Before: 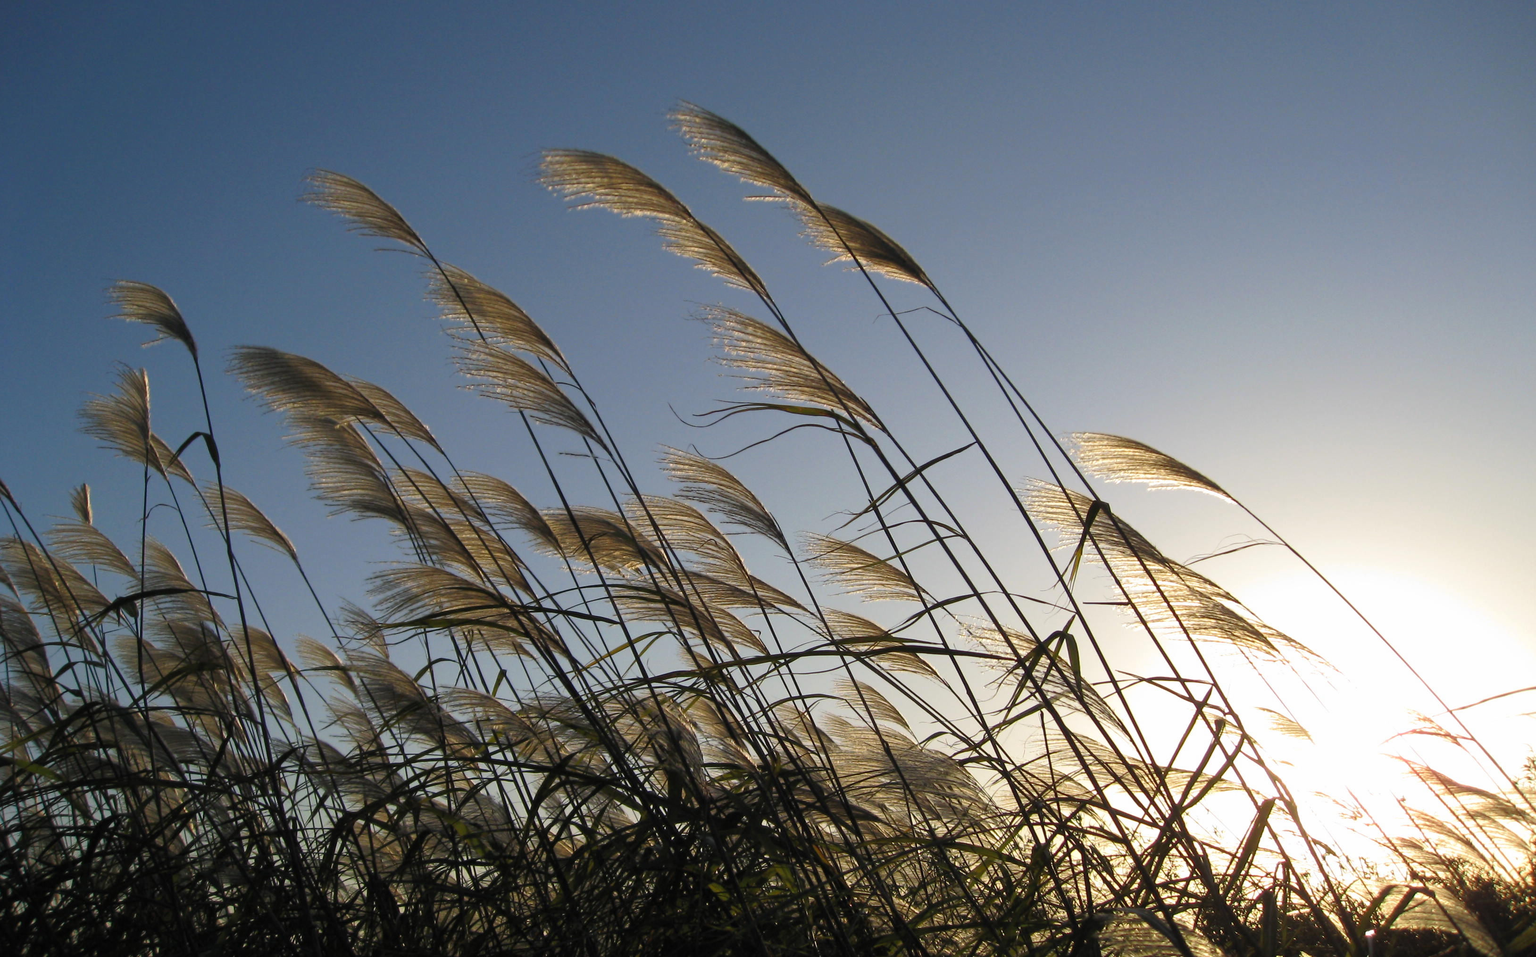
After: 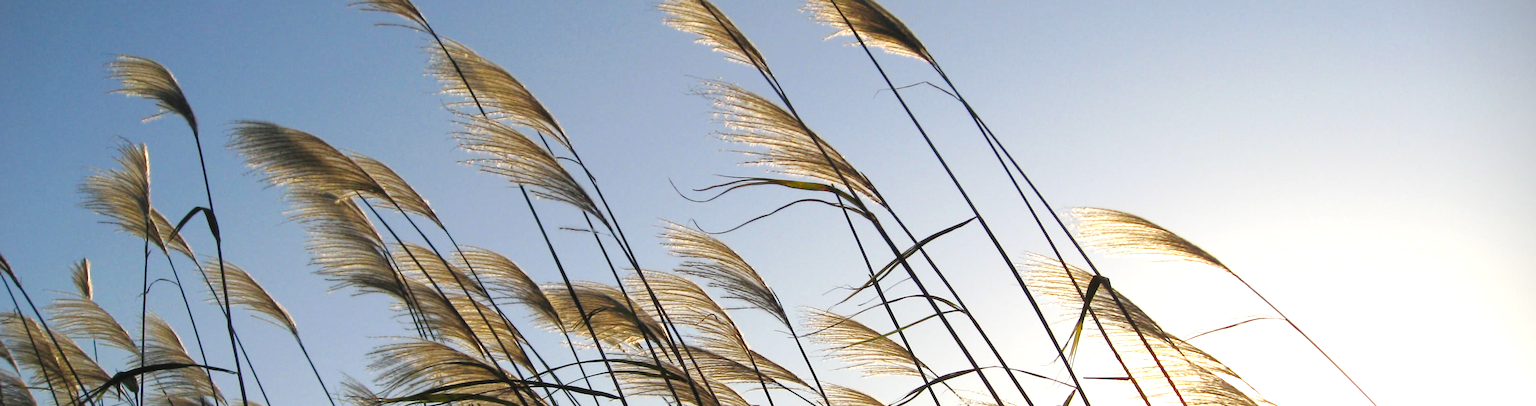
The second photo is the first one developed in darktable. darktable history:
vignetting: fall-off start 88.9%, fall-off radius 43.77%, center (-0.034, 0.149), width/height ratio 1.154, dithering 8-bit output
exposure: black level correction 0, exposure 0.689 EV, compensate exposure bias true, compensate highlight preservation false
tone curve: curves: ch0 [(0, 0) (0.003, 0.015) (0.011, 0.019) (0.025, 0.026) (0.044, 0.041) (0.069, 0.057) (0.1, 0.085) (0.136, 0.116) (0.177, 0.158) (0.224, 0.215) (0.277, 0.286) (0.335, 0.367) (0.399, 0.452) (0.468, 0.534) (0.543, 0.612) (0.623, 0.698) (0.709, 0.775) (0.801, 0.858) (0.898, 0.928) (1, 1)], preserve colors none
crop and rotate: top 23.561%, bottom 33.918%
